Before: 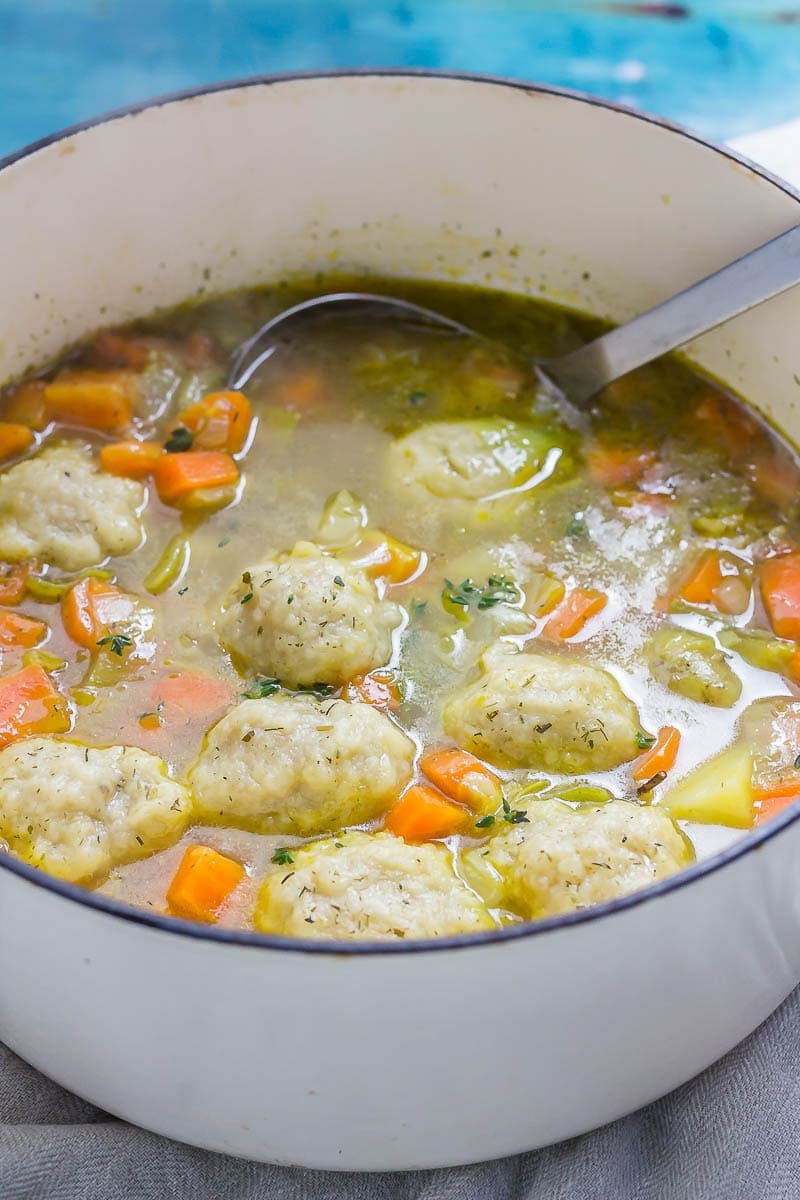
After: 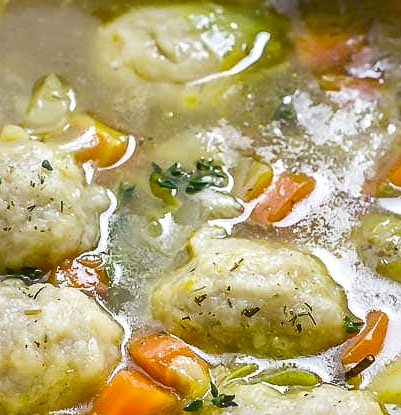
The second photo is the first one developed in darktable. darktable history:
local contrast: mode bilateral grid, contrast 25, coarseness 60, detail 151%, midtone range 0.2
crop: left 36.607%, top 34.735%, right 13.146%, bottom 30.611%
sharpen: amount 0.2
shadows and highlights: soften with gaussian
